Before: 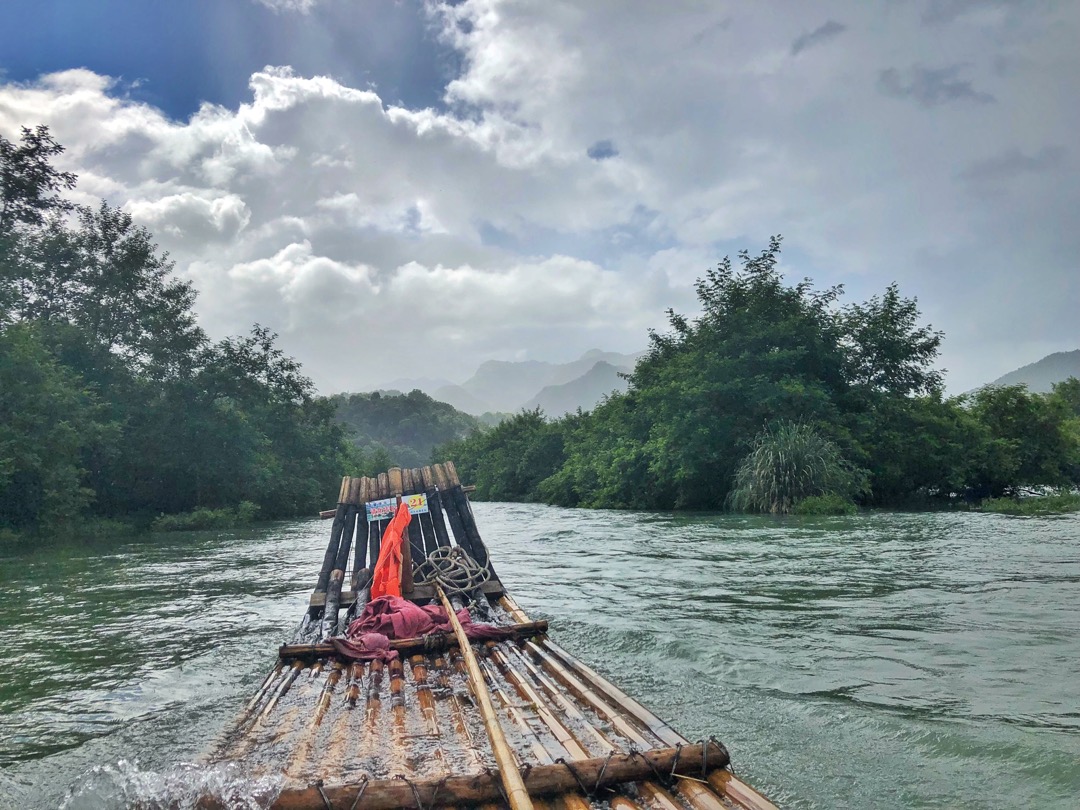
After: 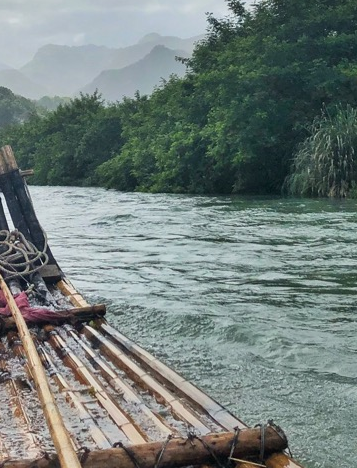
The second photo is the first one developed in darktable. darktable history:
crop: left 41.001%, top 39.1%, right 25.885%, bottom 3.063%
